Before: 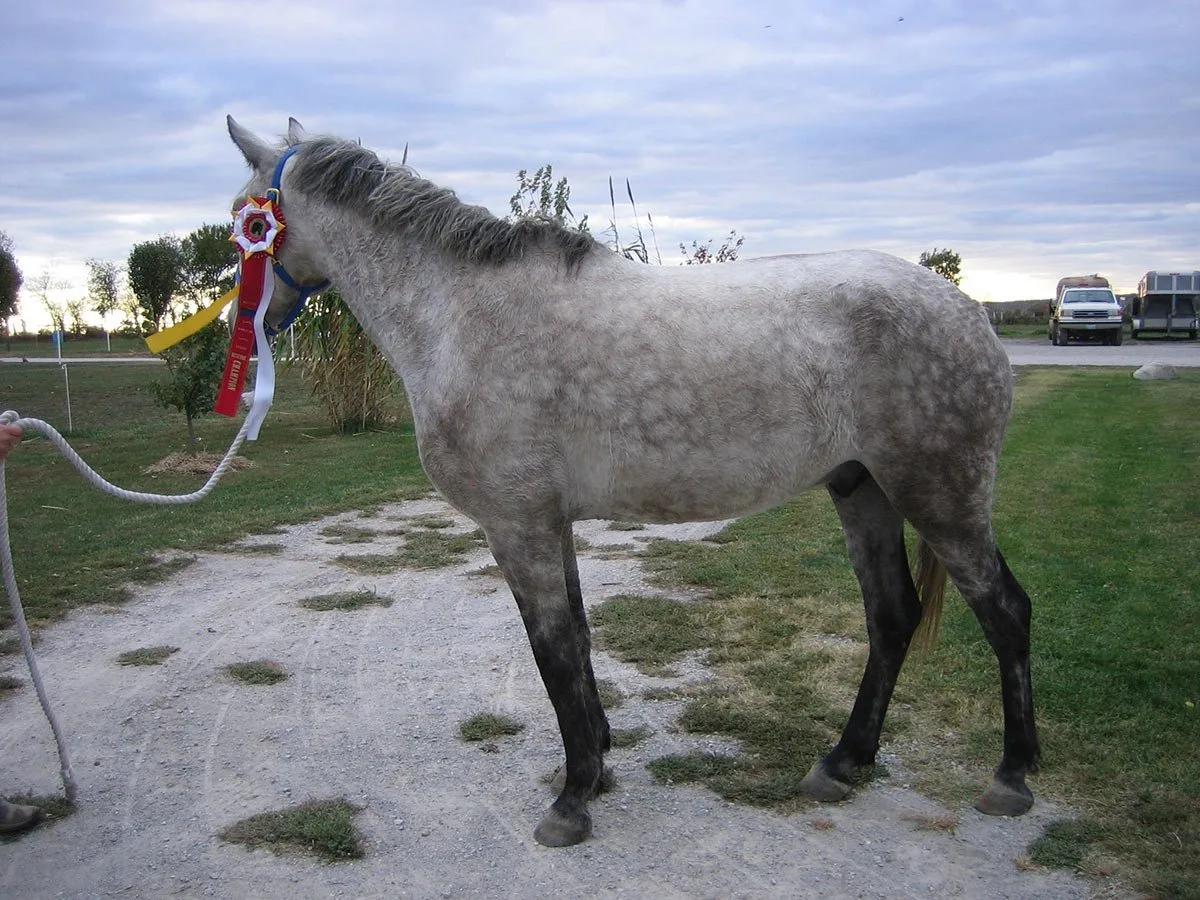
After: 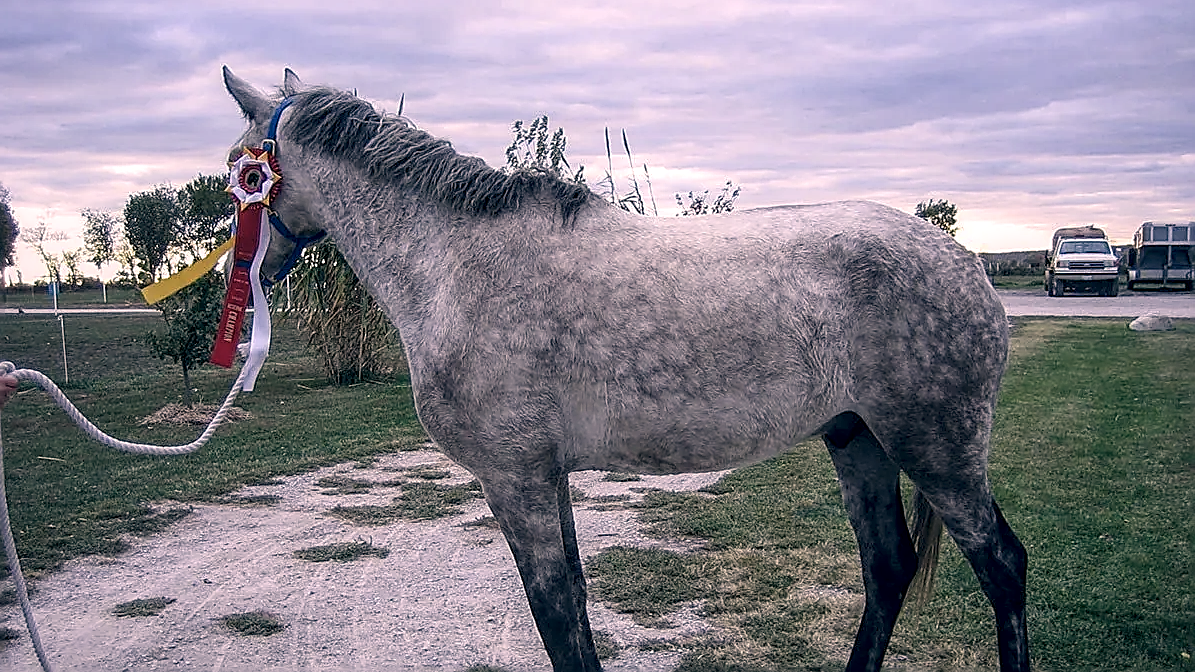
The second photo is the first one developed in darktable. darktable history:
crop: left 0.387%, top 5.469%, bottom 19.809%
sharpen: radius 1.685, amount 1.294
local contrast: highlights 20%, detail 150%
color correction: highlights a* 14.46, highlights b* 5.85, shadows a* -5.53, shadows b* -15.24, saturation 0.85
